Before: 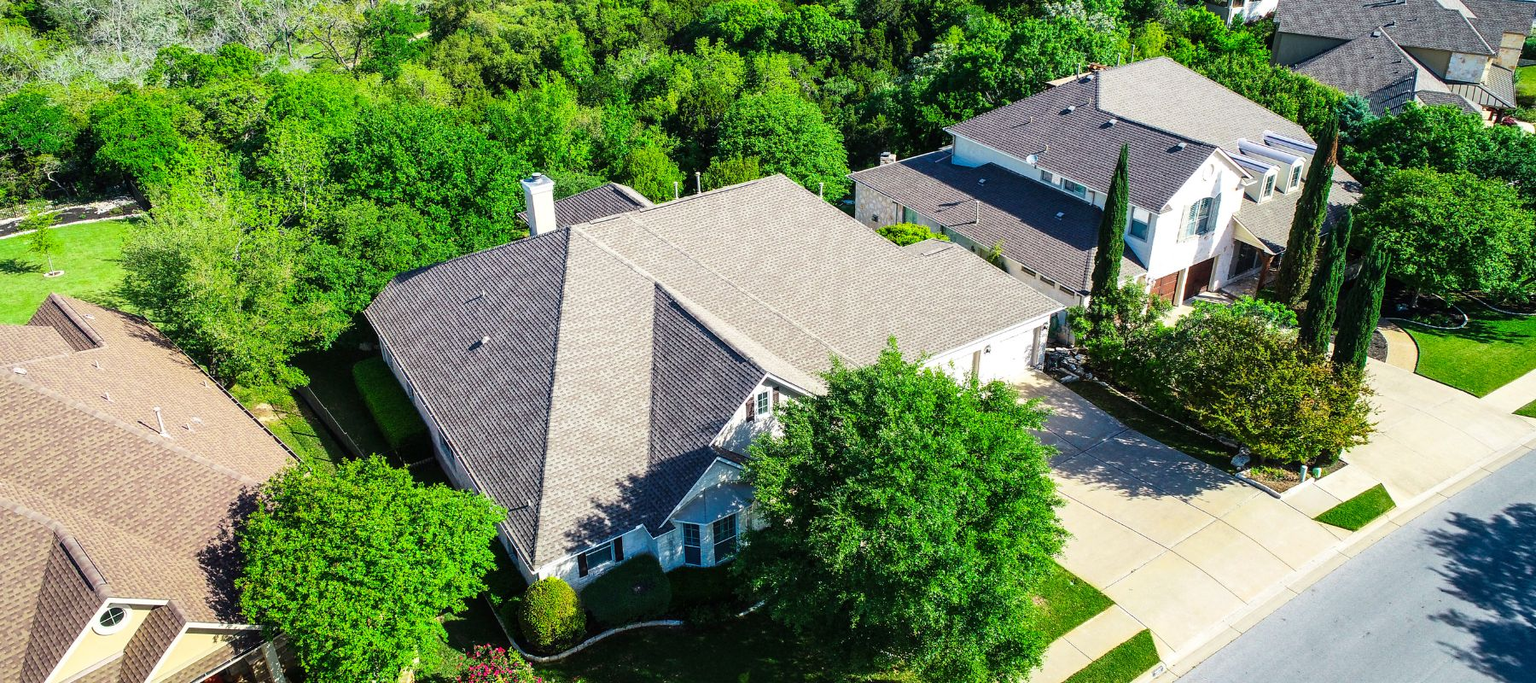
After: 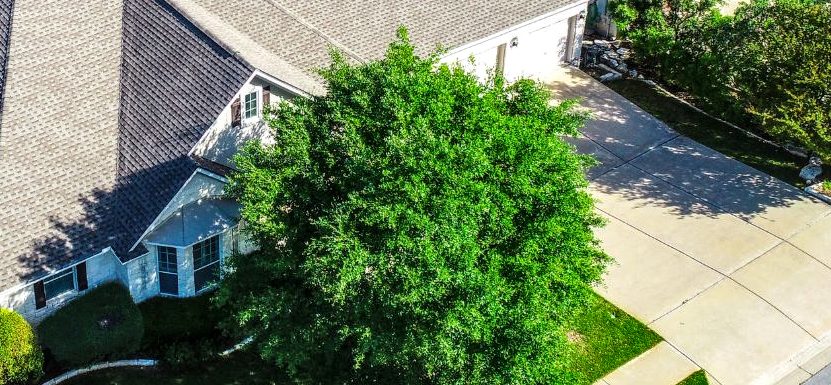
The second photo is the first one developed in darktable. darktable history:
local contrast: on, module defaults
shadows and highlights: shadows 52.62, soften with gaussian
crop: left 35.736%, top 45.987%, right 18.093%, bottom 5.842%
